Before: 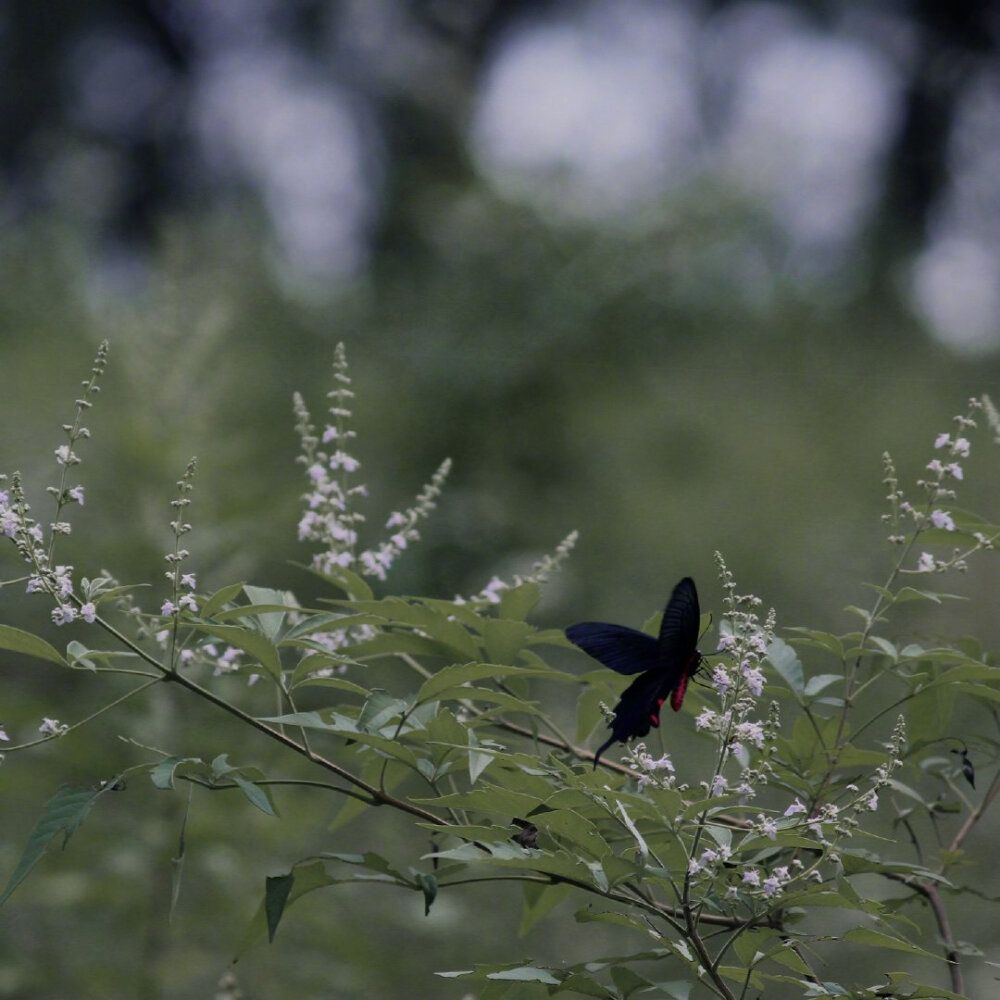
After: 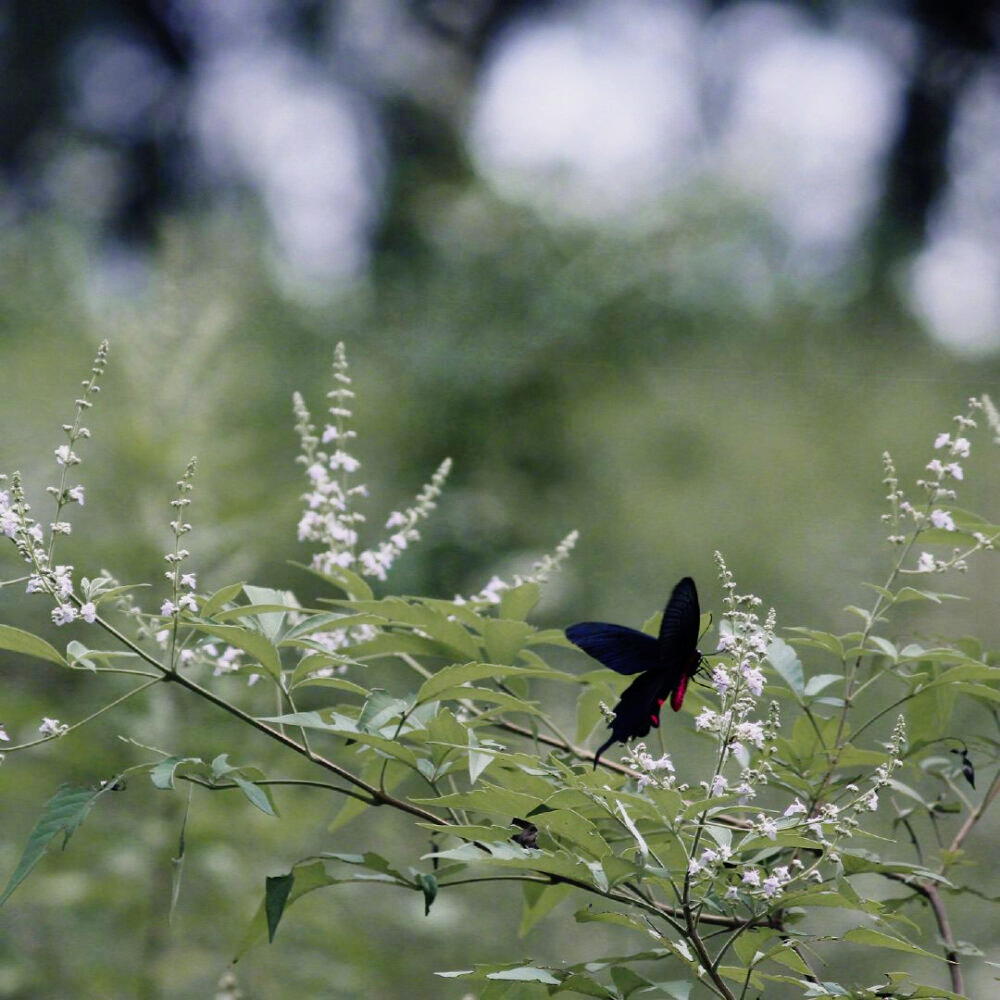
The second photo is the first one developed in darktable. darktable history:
base curve: curves: ch0 [(0, 0) (0.008, 0.007) (0.022, 0.029) (0.048, 0.089) (0.092, 0.197) (0.191, 0.399) (0.275, 0.534) (0.357, 0.65) (0.477, 0.78) (0.542, 0.833) (0.799, 0.973) (1, 1)], preserve colors none
